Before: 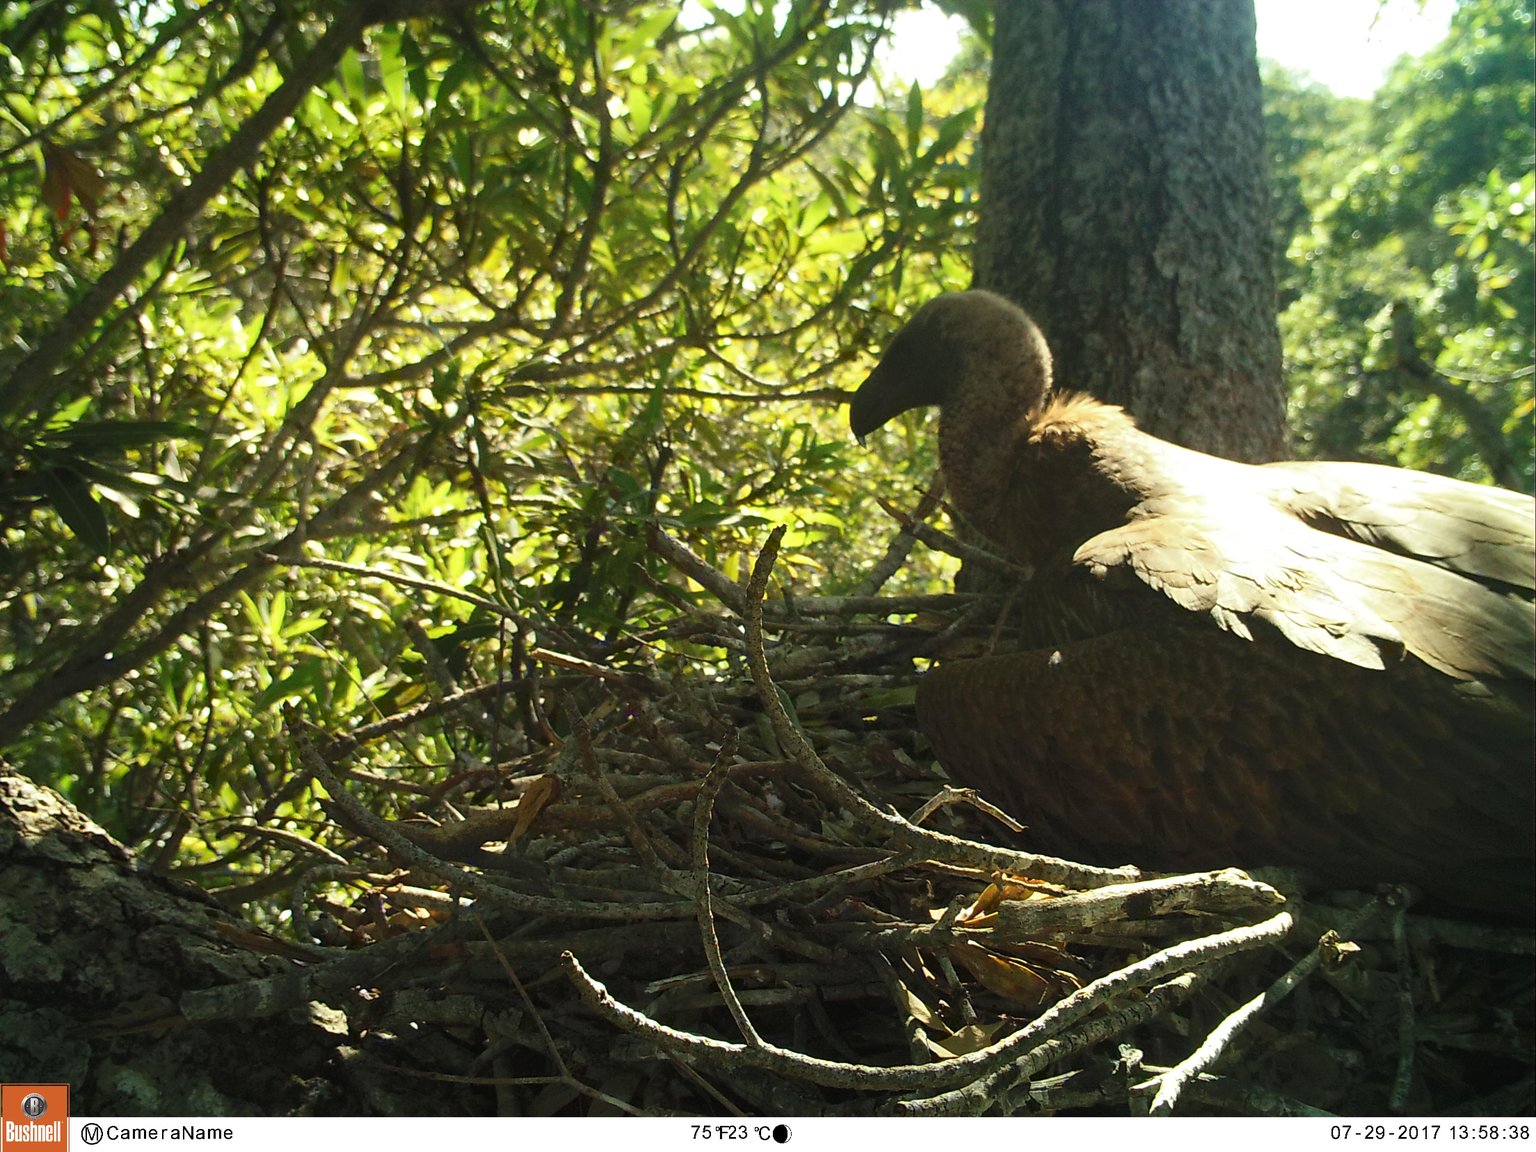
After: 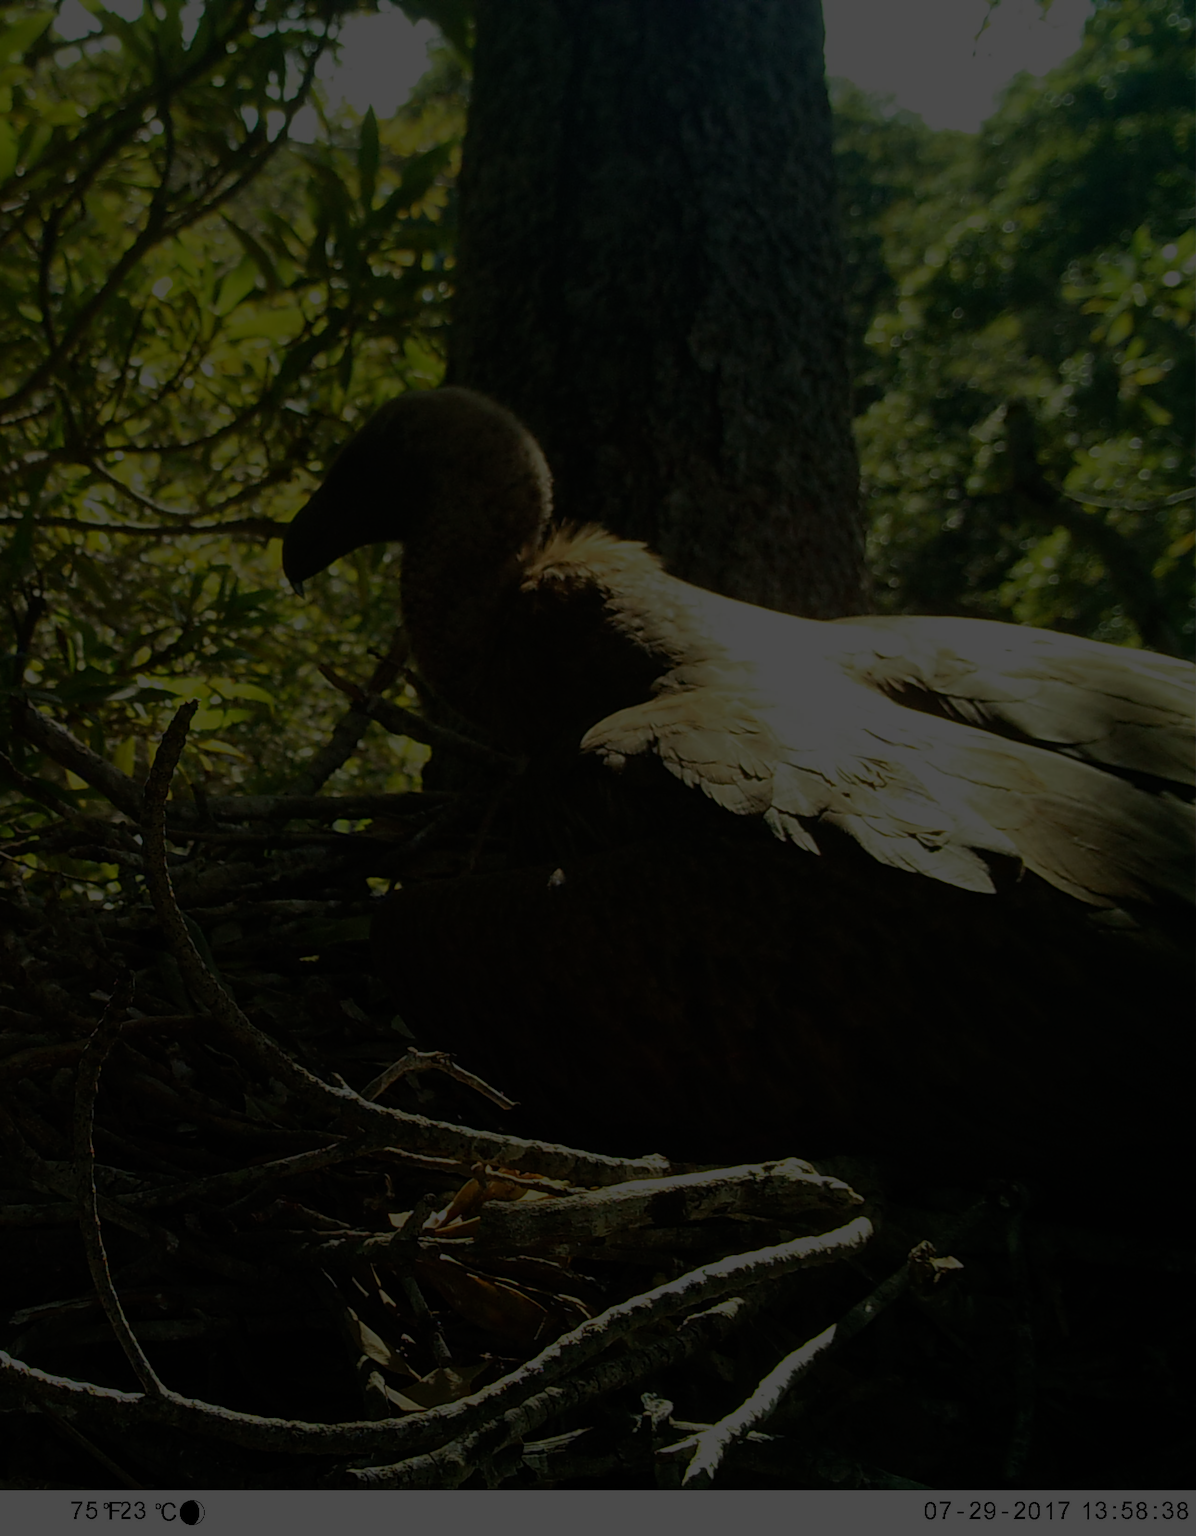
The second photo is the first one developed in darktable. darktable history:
exposure: exposure 1.163 EV, compensate exposure bias true, compensate highlight preservation false
haze removal: strength 0.279, distance 0.252, compatibility mode true, adaptive false
crop: left 41.569%
